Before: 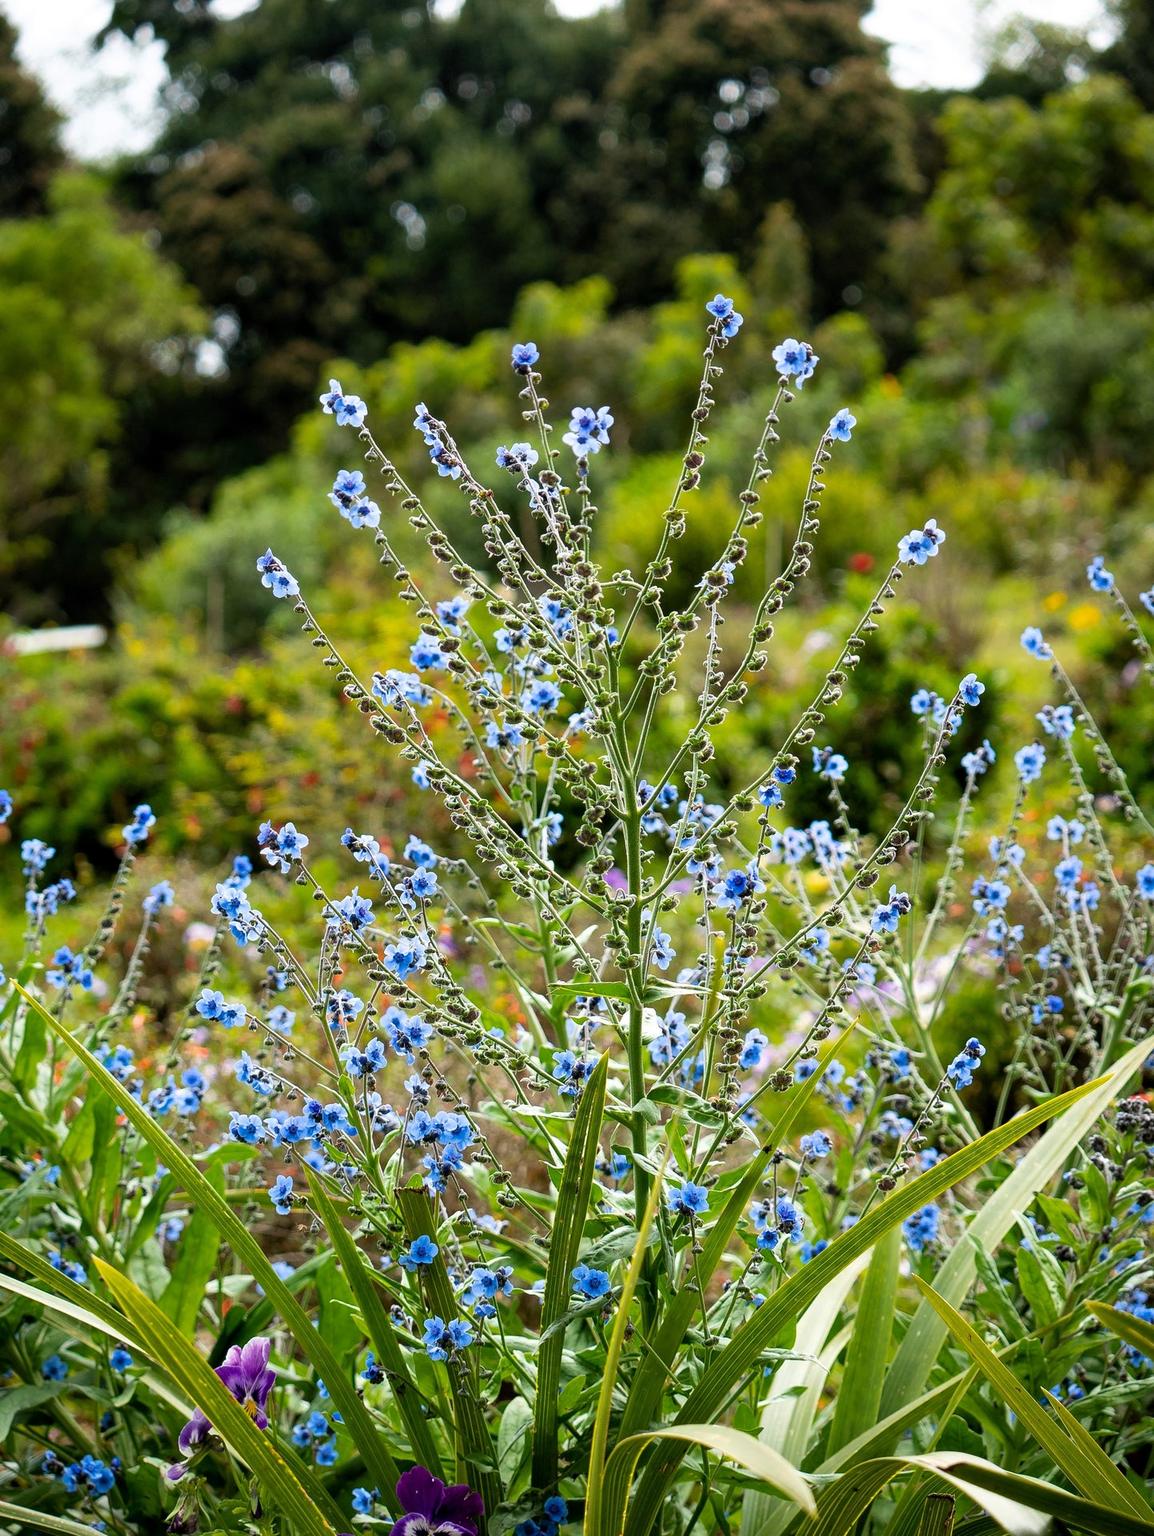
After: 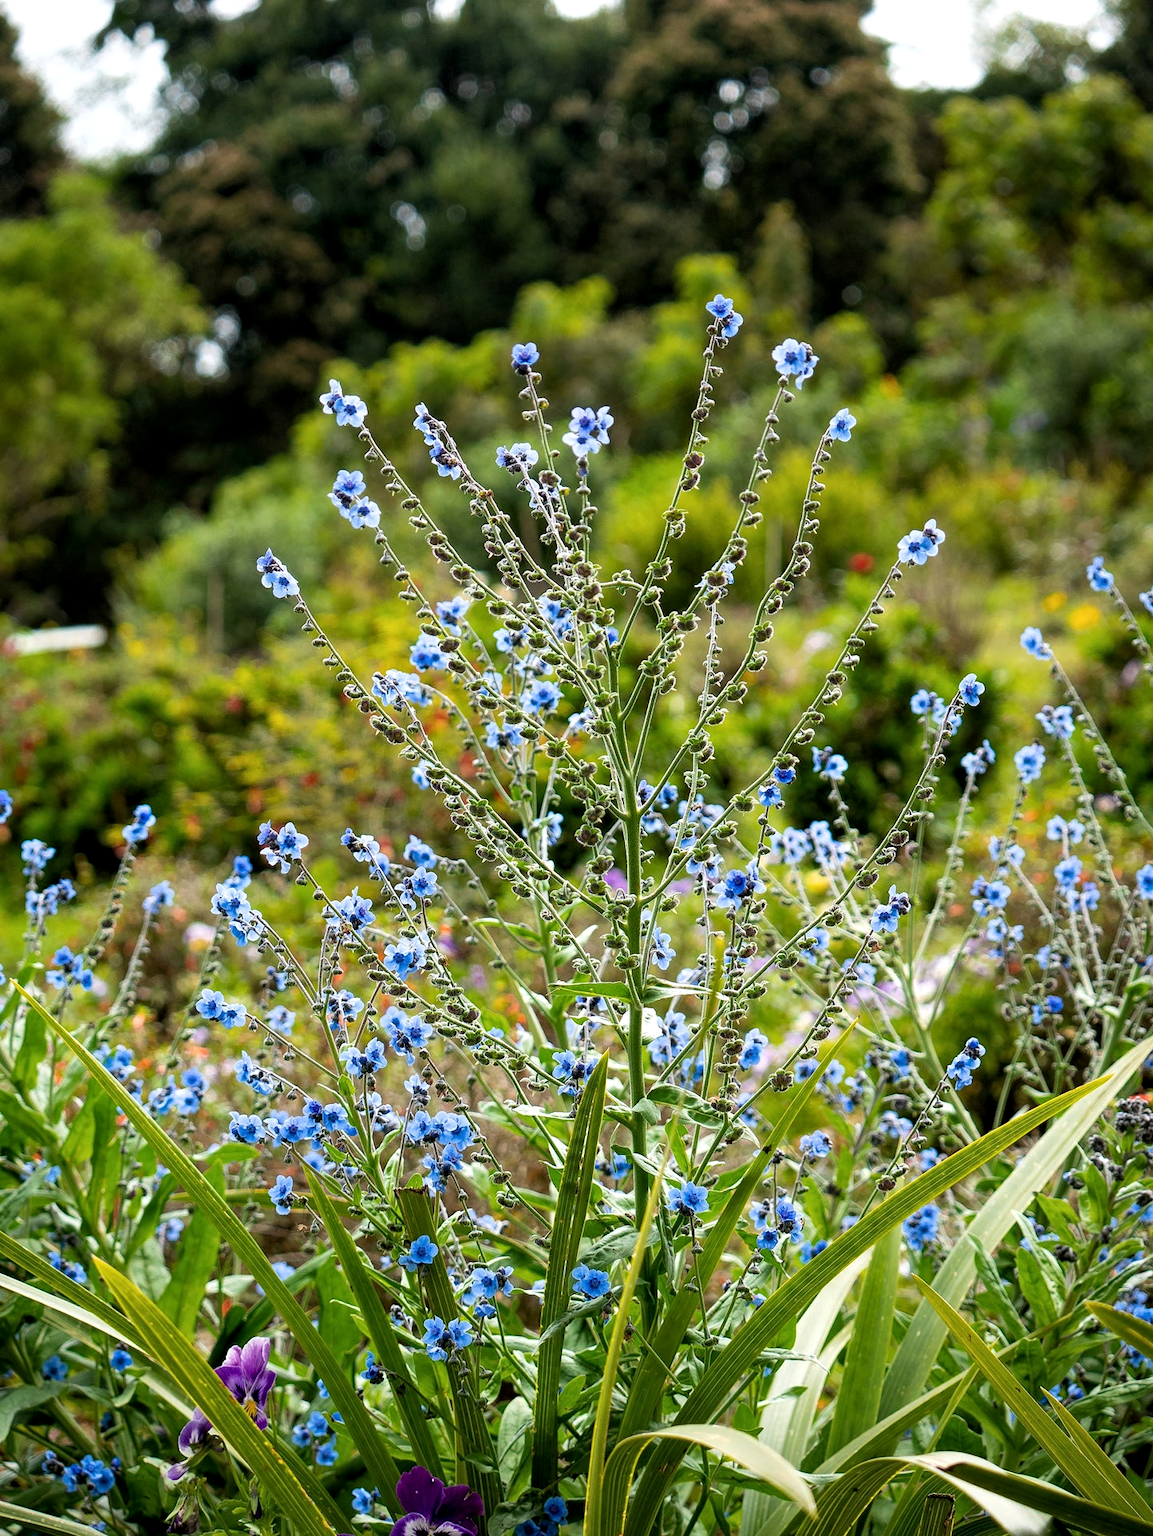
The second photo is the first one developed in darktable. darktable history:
local contrast: highlights 105%, shadows 98%, detail 120%, midtone range 0.2
